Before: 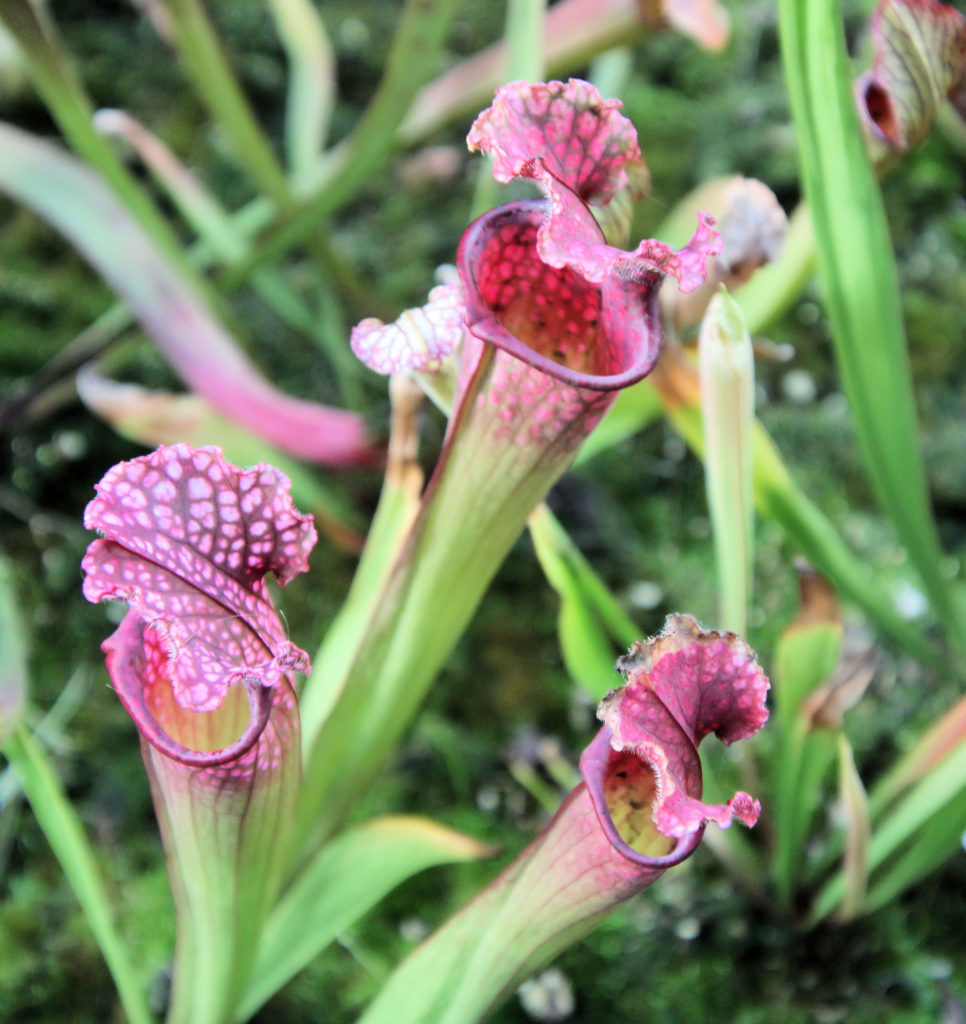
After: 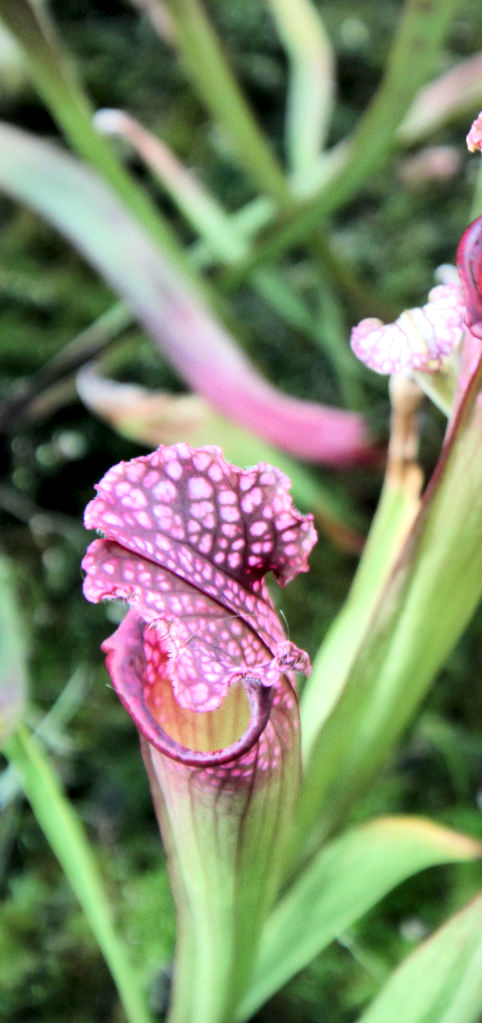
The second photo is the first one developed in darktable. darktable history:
crop and rotate: left 0.009%, top 0%, right 50.075%
local contrast: mode bilateral grid, contrast 25, coarseness 60, detail 152%, midtone range 0.2
